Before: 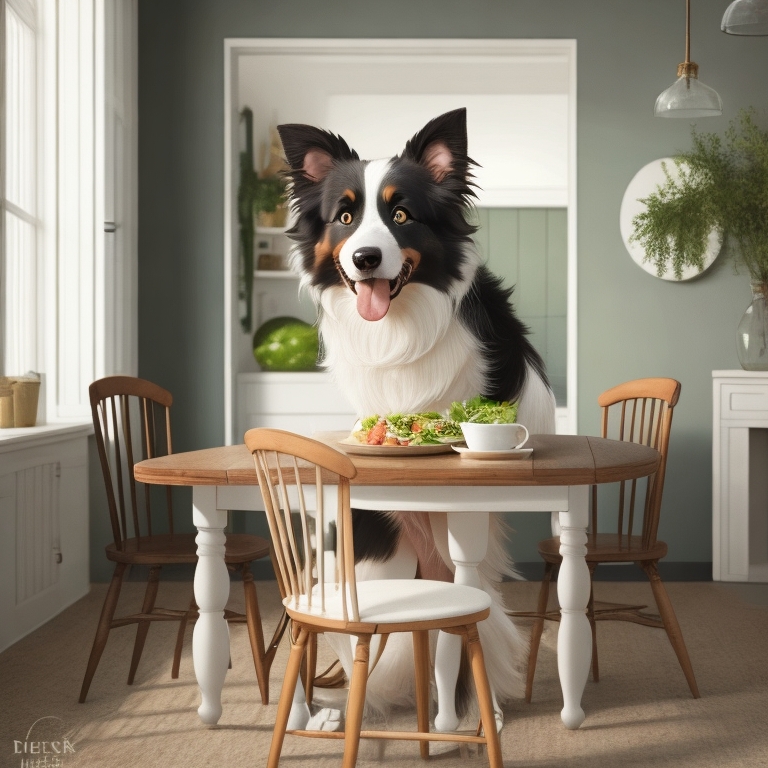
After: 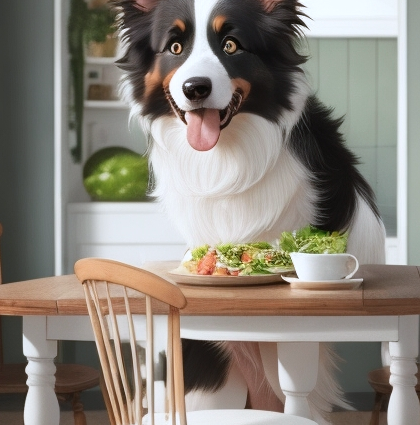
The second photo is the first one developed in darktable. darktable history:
color correction: highlights a* -0.775, highlights b* -8.88
crop and rotate: left 22.227%, top 22.229%, right 22.962%, bottom 22.401%
exposure: compensate highlight preservation false
